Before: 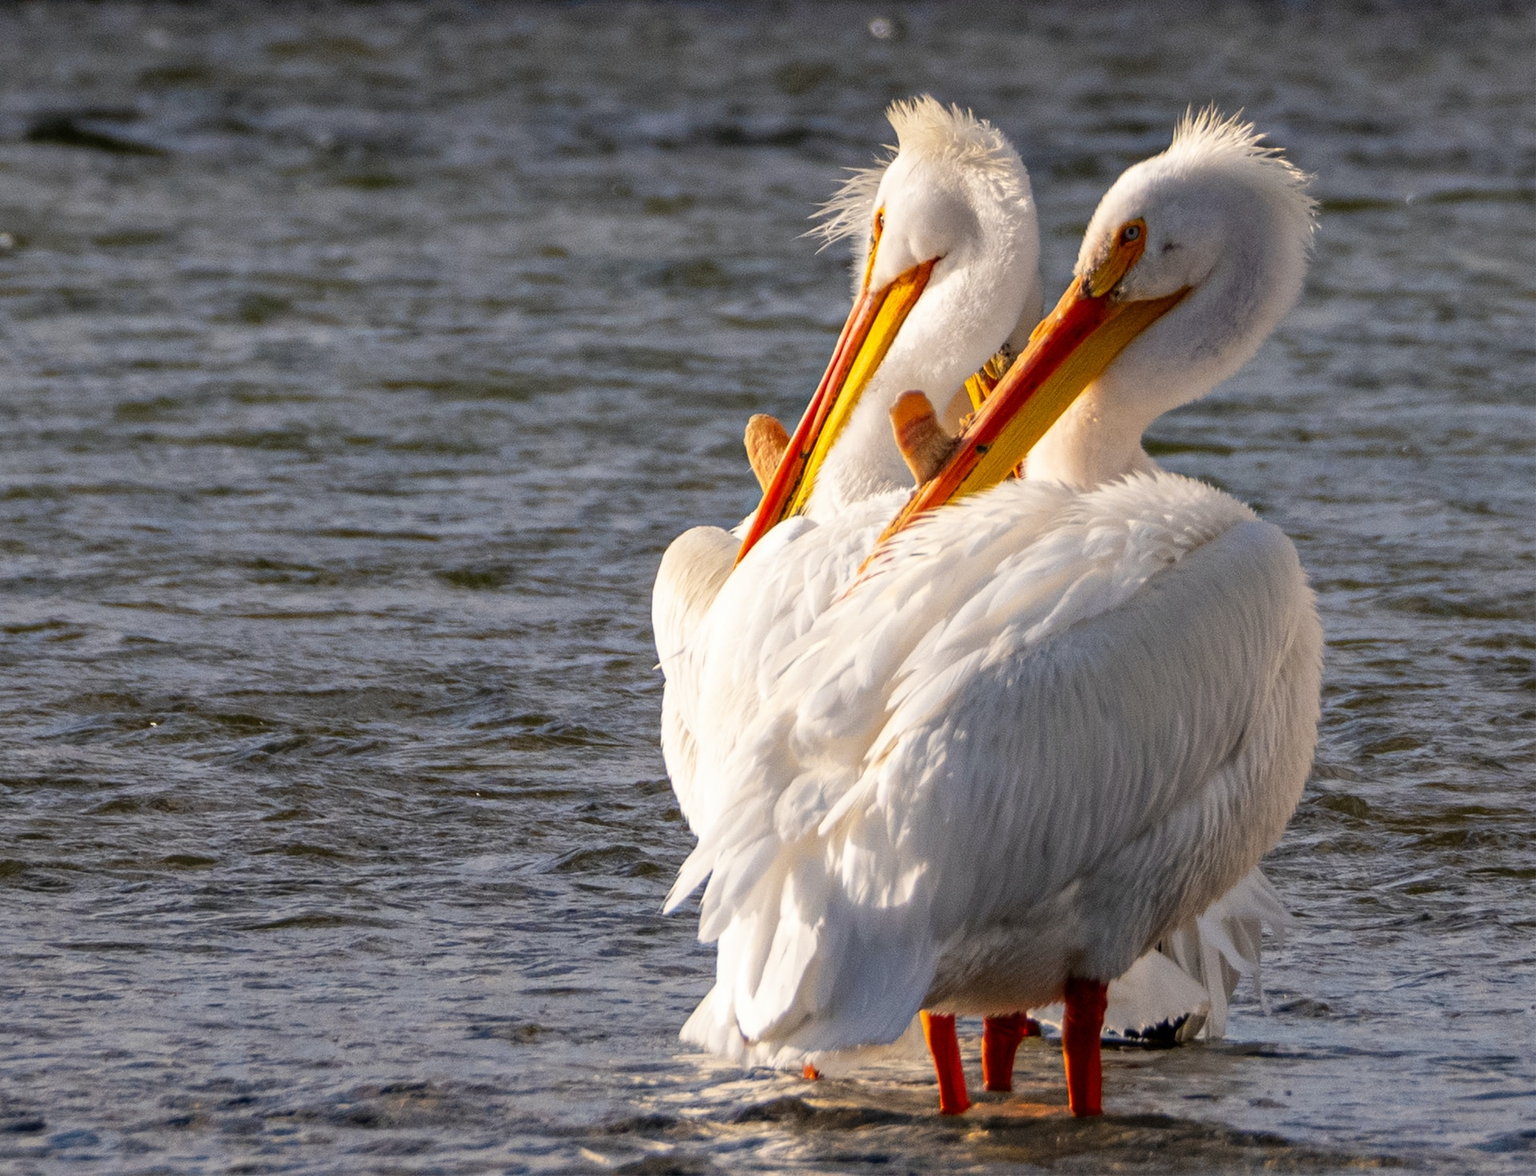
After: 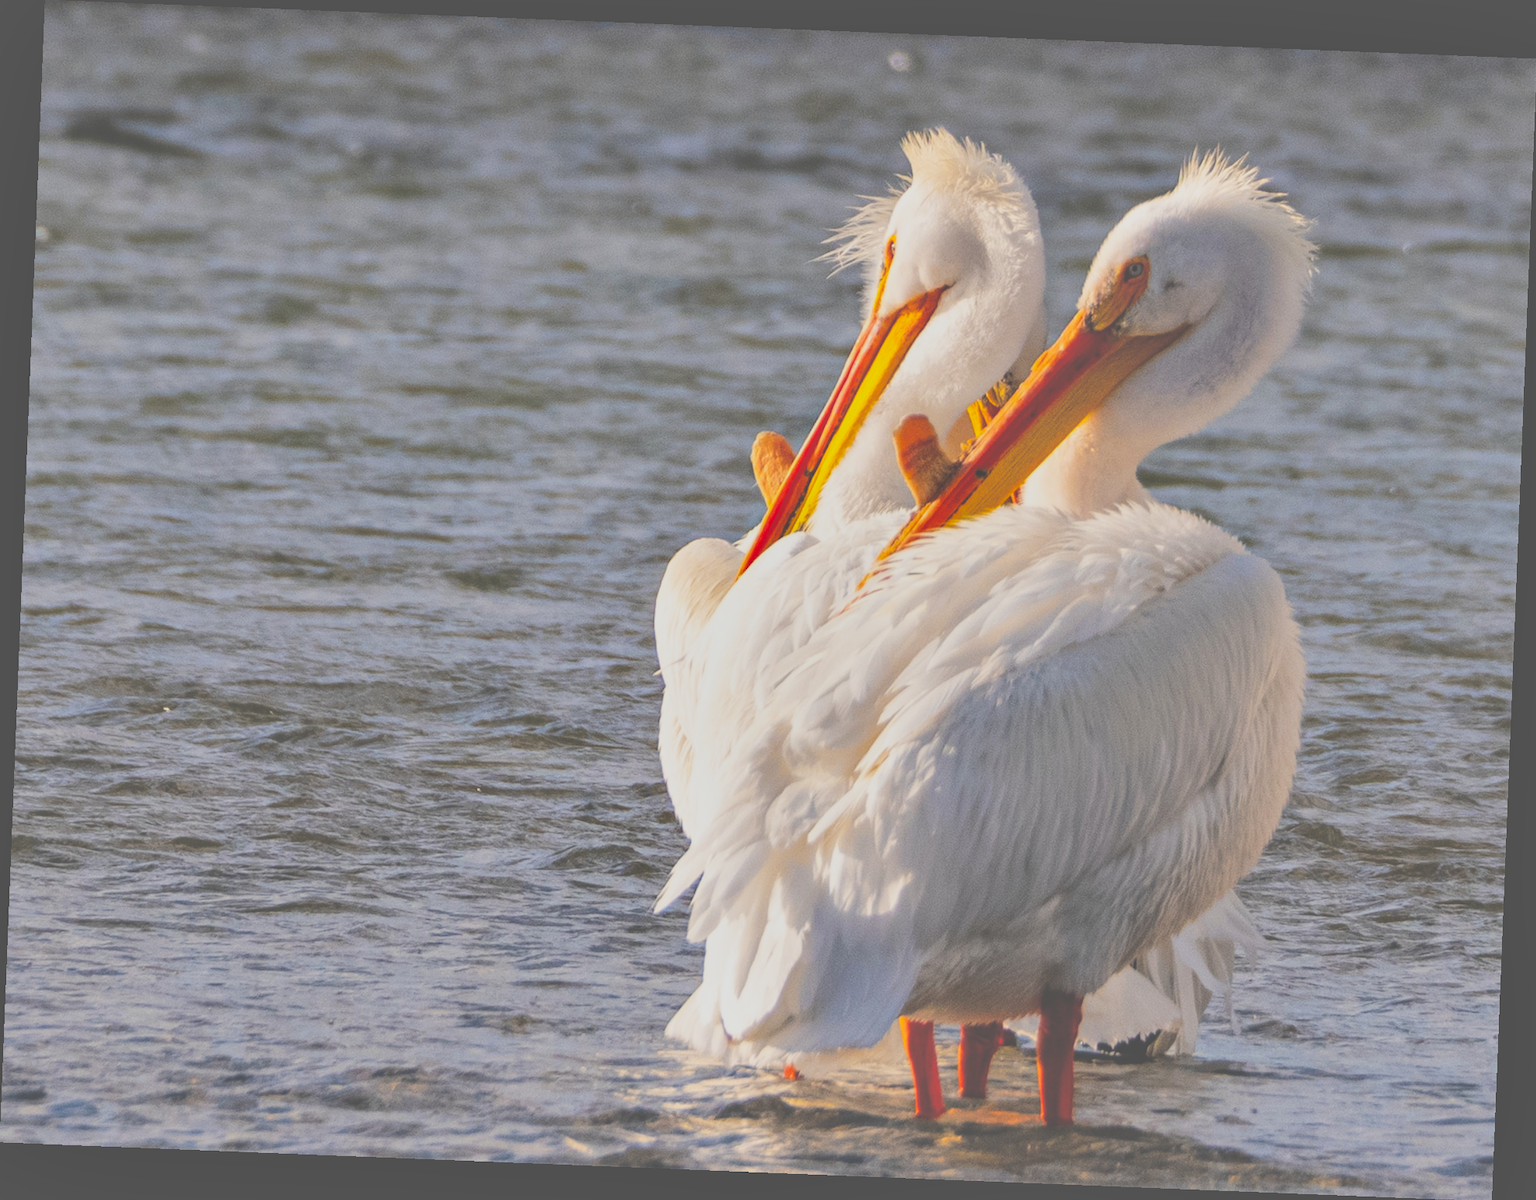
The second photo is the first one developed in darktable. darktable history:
filmic rgb: black relative exposure -5 EV, hardness 2.88, contrast 1.3, highlights saturation mix -30%
exposure: black level correction -0.087, compensate highlight preservation false
color balance rgb: perceptual saturation grading › global saturation 25%, perceptual brilliance grading › mid-tones 10%, perceptual brilliance grading › shadows 15%, global vibrance 20%
shadows and highlights: shadows color adjustment 97.66%, soften with gaussian
rotate and perspective: rotation 2.27°, automatic cropping off
tone equalizer: on, module defaults
